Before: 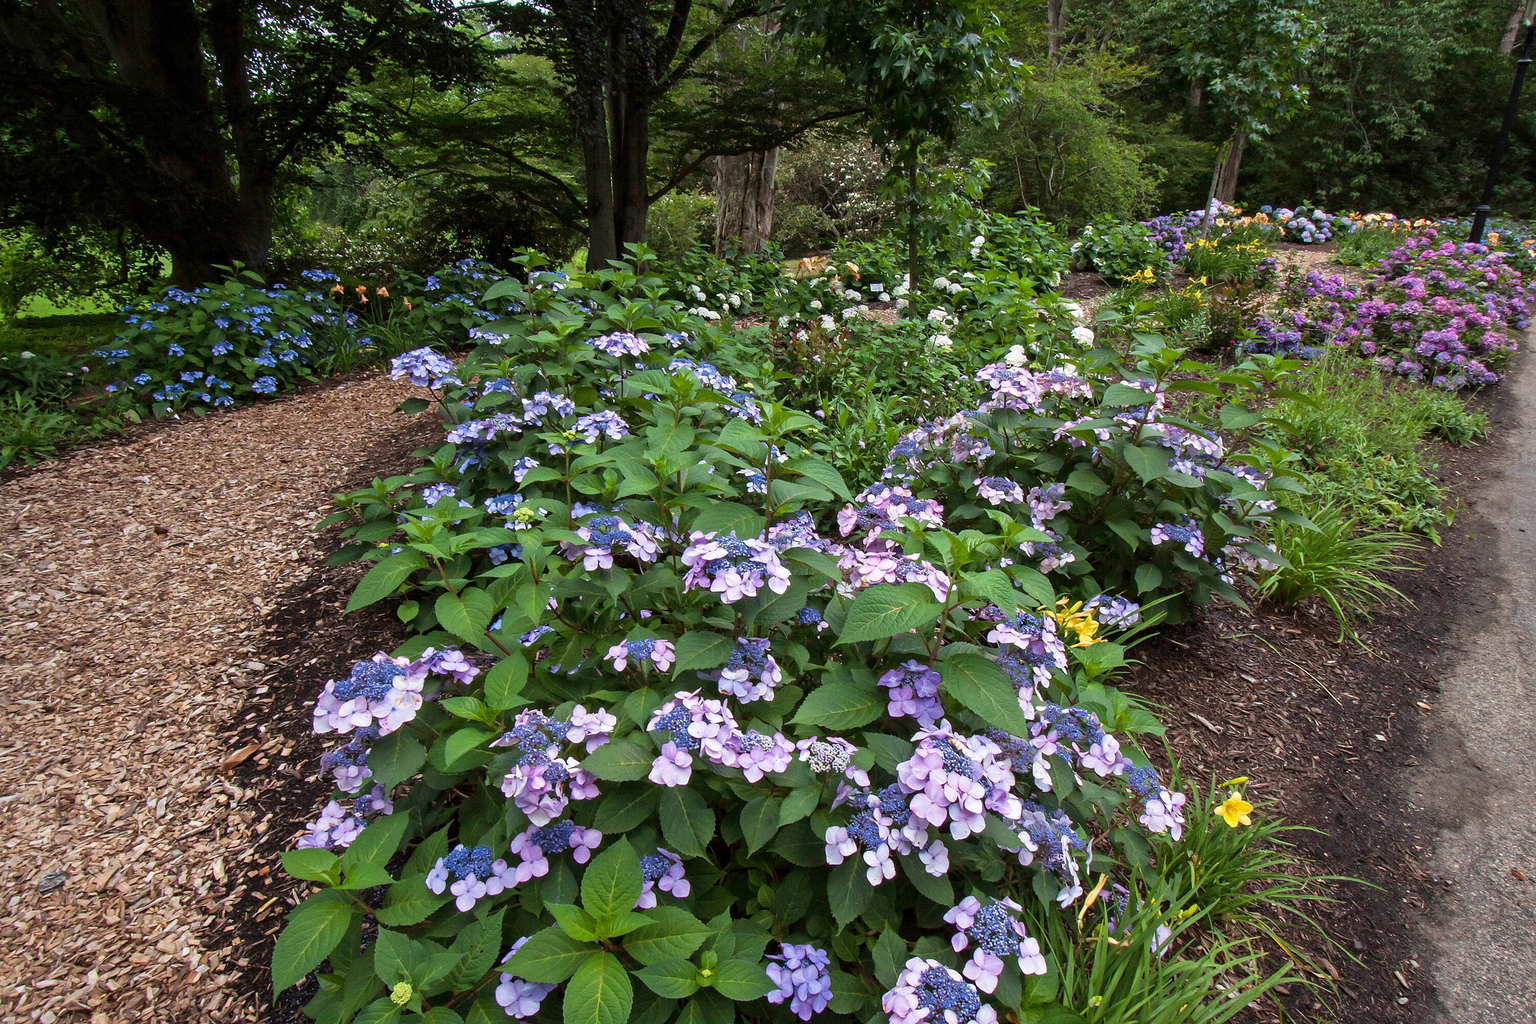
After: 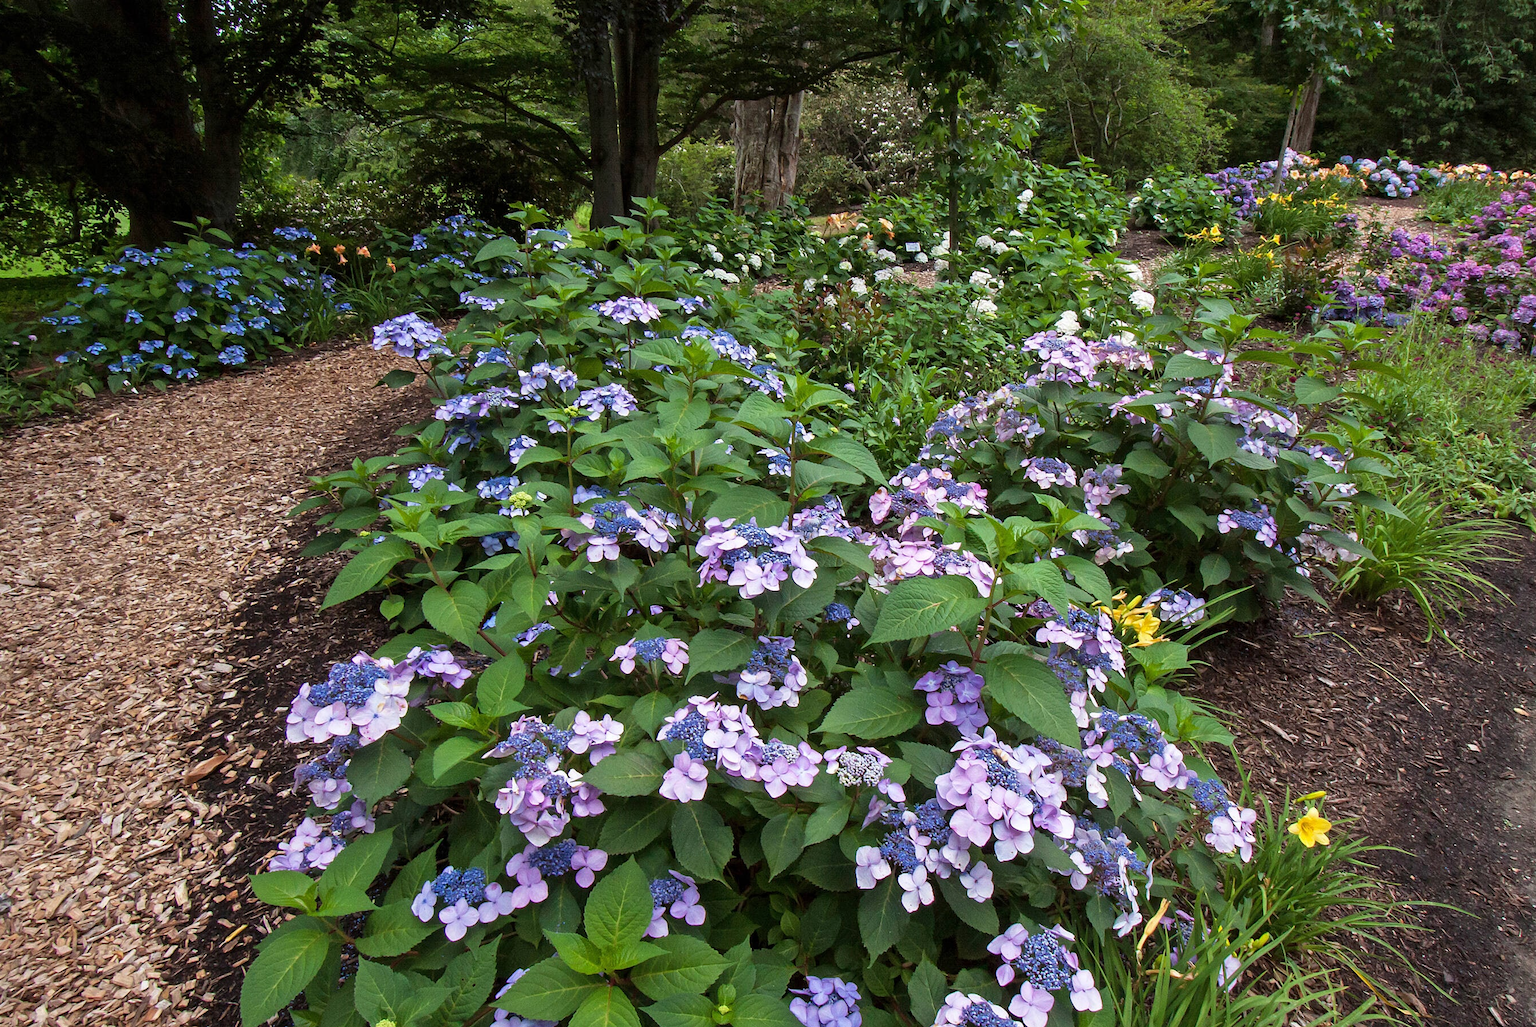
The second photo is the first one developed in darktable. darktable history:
shadows and highlights: radius 330.11, shadows 54.4, highlights -98.2, compress 94.26%, soften with gaussian
crop: left 3.656%, top 6.422%, right 6.38%, bottom 3.342%
